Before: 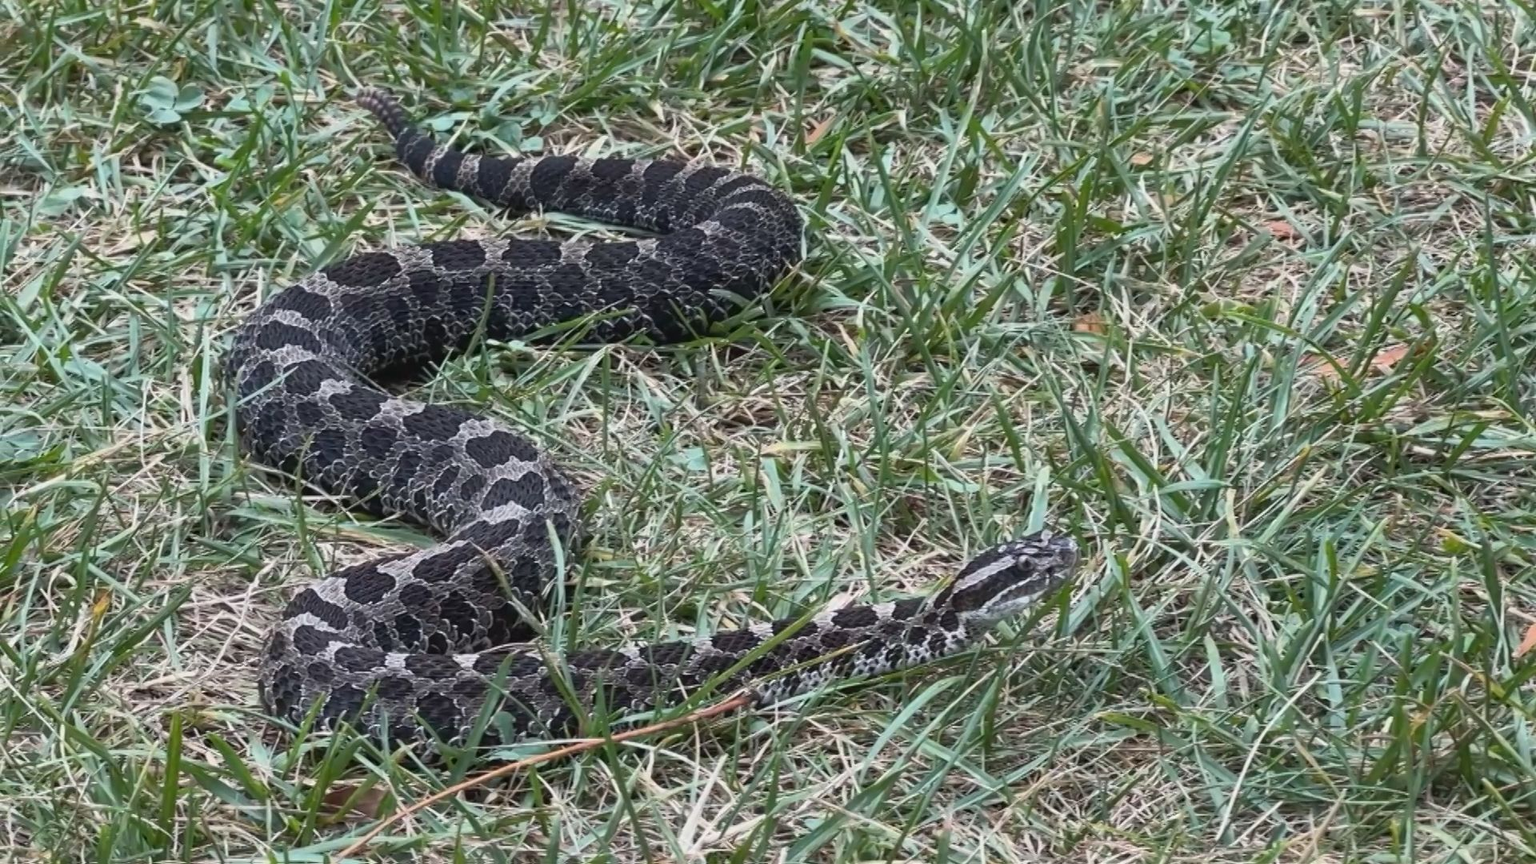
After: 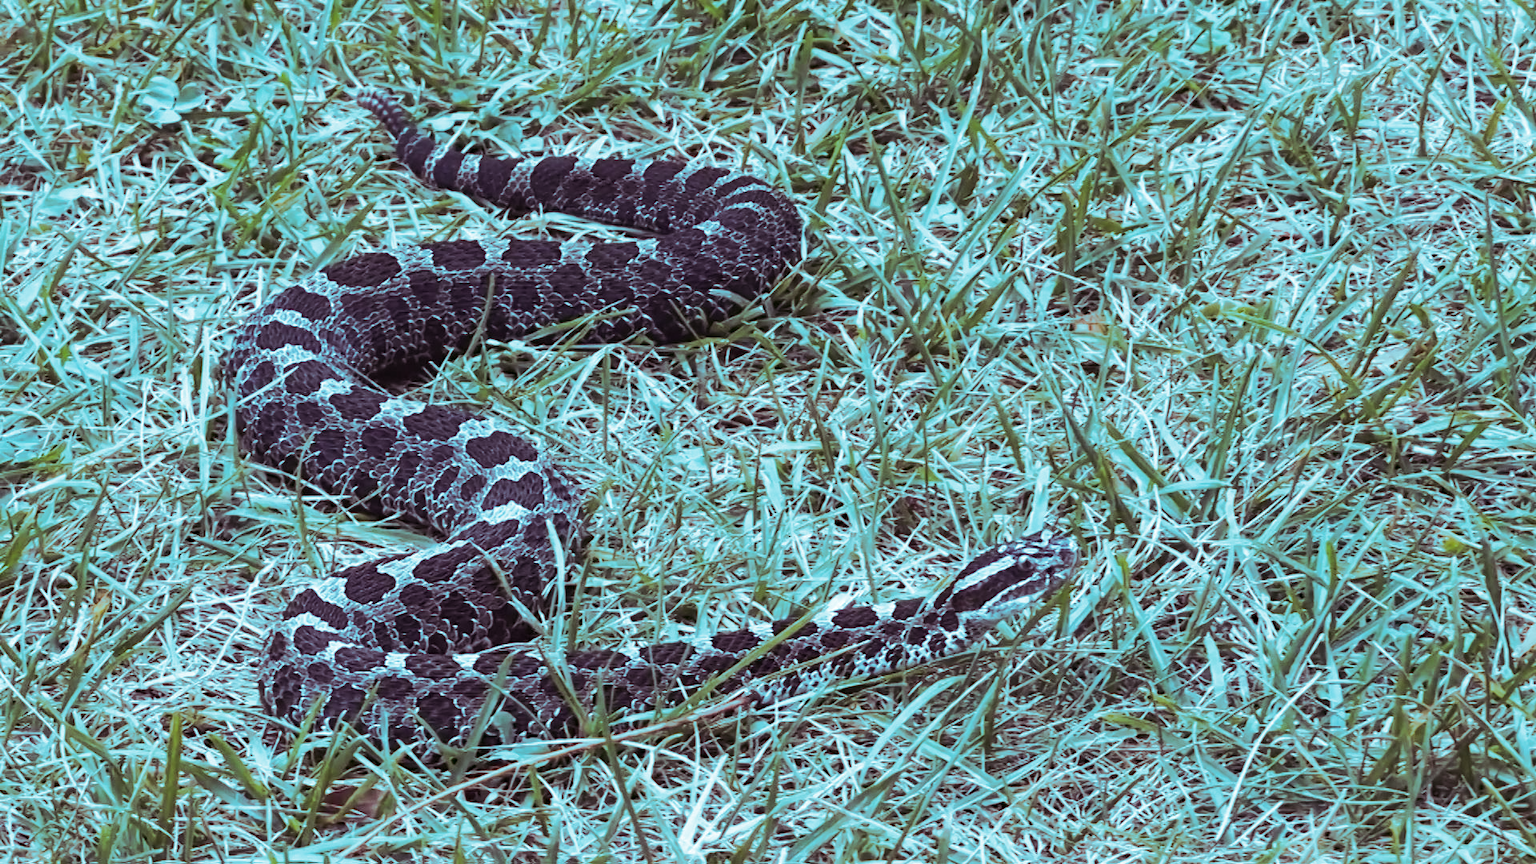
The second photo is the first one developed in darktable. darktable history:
white balance: red 0.931, blue 1.11
shadows and highlights: radius 125.46, shadows 21.19, highlights -21.19, low approximation 0.01
rgb curve: curves: ch0 [(0, 0) (0.284, 0.292) (0.505, 0.644) (1, 1)]; ch1 [(0, 0) (0.284, 0.292) (0.505, 0.644) (1, 1)]; ch2 [(0, 0) (0.284, 0.292) (0.505, 0.644) (1, 1)], compensate middle gray true
haze removal: compatibility mode true, adaptive false
split-toning: shadows › hue 327.6°, highlights › hue 198°, highlights › saturation 0.55, balance -21.25, compress 0%
